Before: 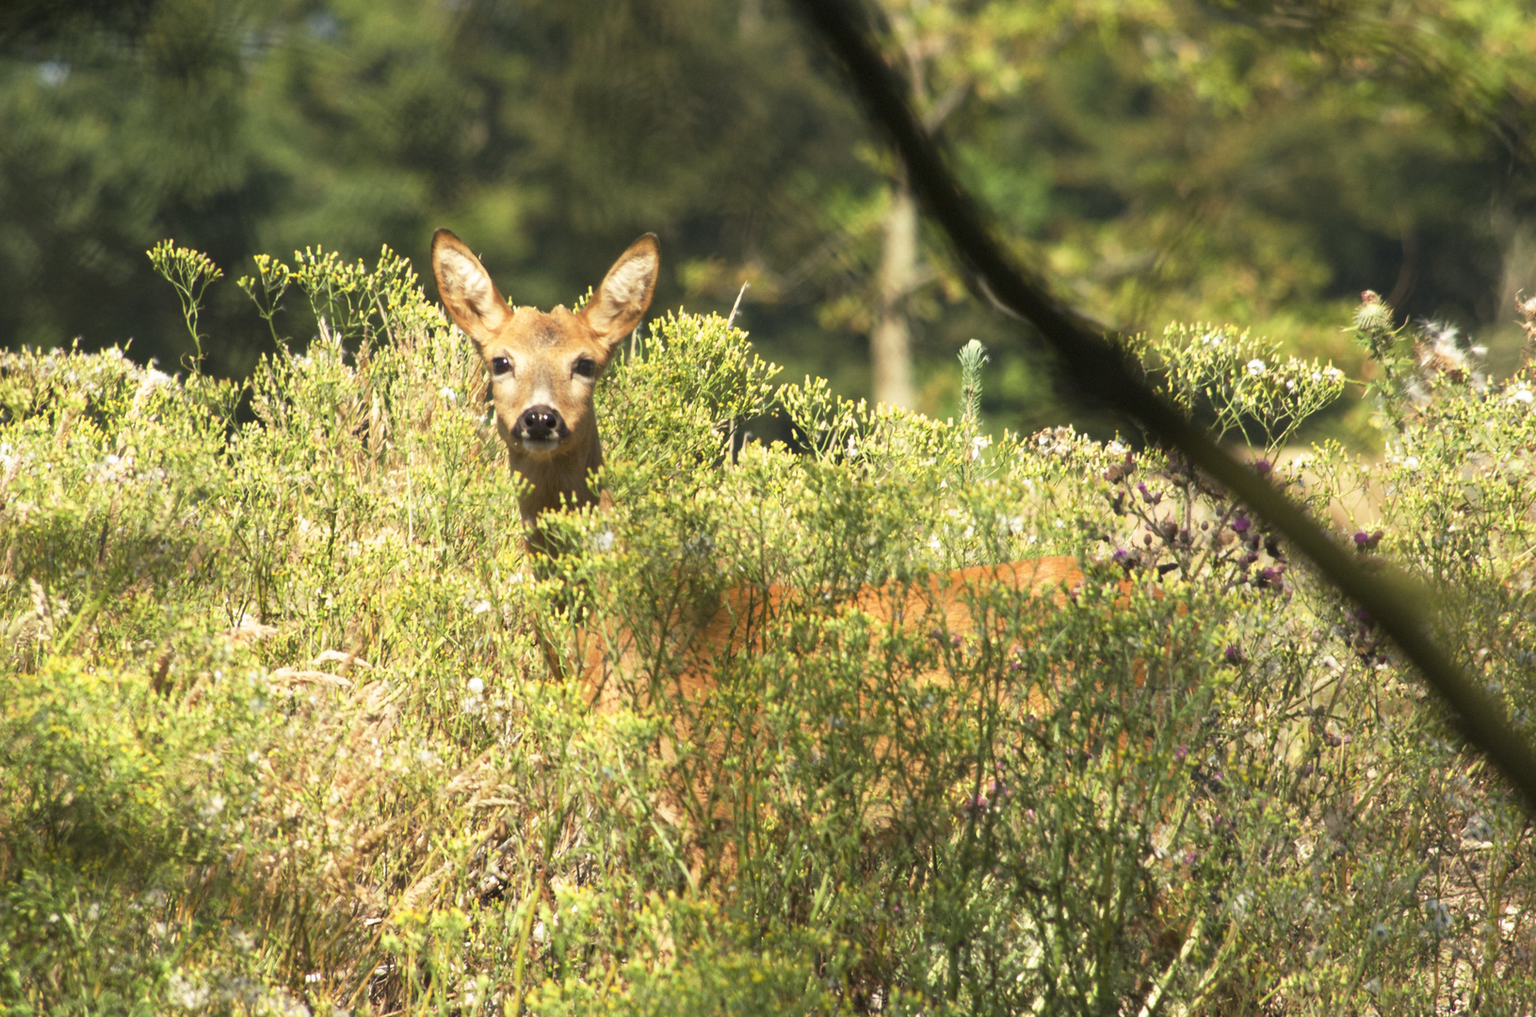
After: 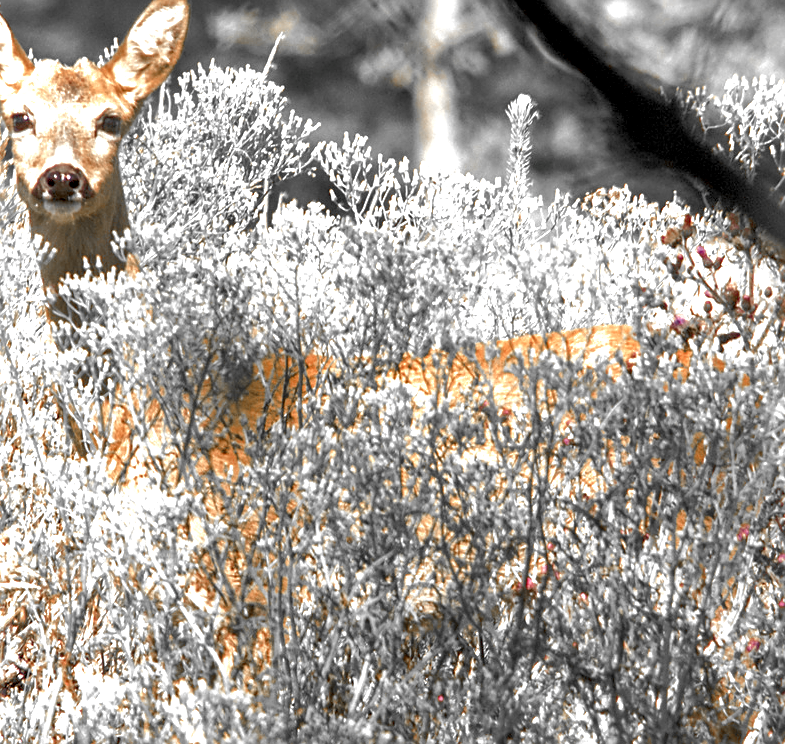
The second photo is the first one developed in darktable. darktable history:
local contrast: detail 130%
sharpen: on, module defaults
exposure: black level correction 0.005, exposure 0.278 EV, compensate highlight preservation false
contrast brightness saturation: saturation -0.049
color zones: curves: ch0 [(0, 0.497) (0.096, 0.361) (0.221, 0.538) (0.429, 0.5) (0.571, 0.5) (0.714, 0.5) (0.857, 0.5) (1, 0.497)]; ch1 [(0, 0.5) (0.143, 0.5) (0.257, -0.002) (0.429, 0.04) (0.571, -0.001) (0.714, -0.015) (0.857, 0.024) (1, 0.5)]
shadows and highlights: on, module defaults
crop: left 31.384%, top 24.697%, right 20.462%, bottom 6.4%
color balance rgb: perceptual saturation grading › global saturation 20%, perceptual saturation grading › highlights -49.381%, perceptual saturation grading › shadows 25.69%, perceptual brilliance grading › highlights 7.755%, perceptual brilliance grading › mid-tones 3.919%, perceptual brilliance grading › shadows 1.894%, global vibrance 20%
